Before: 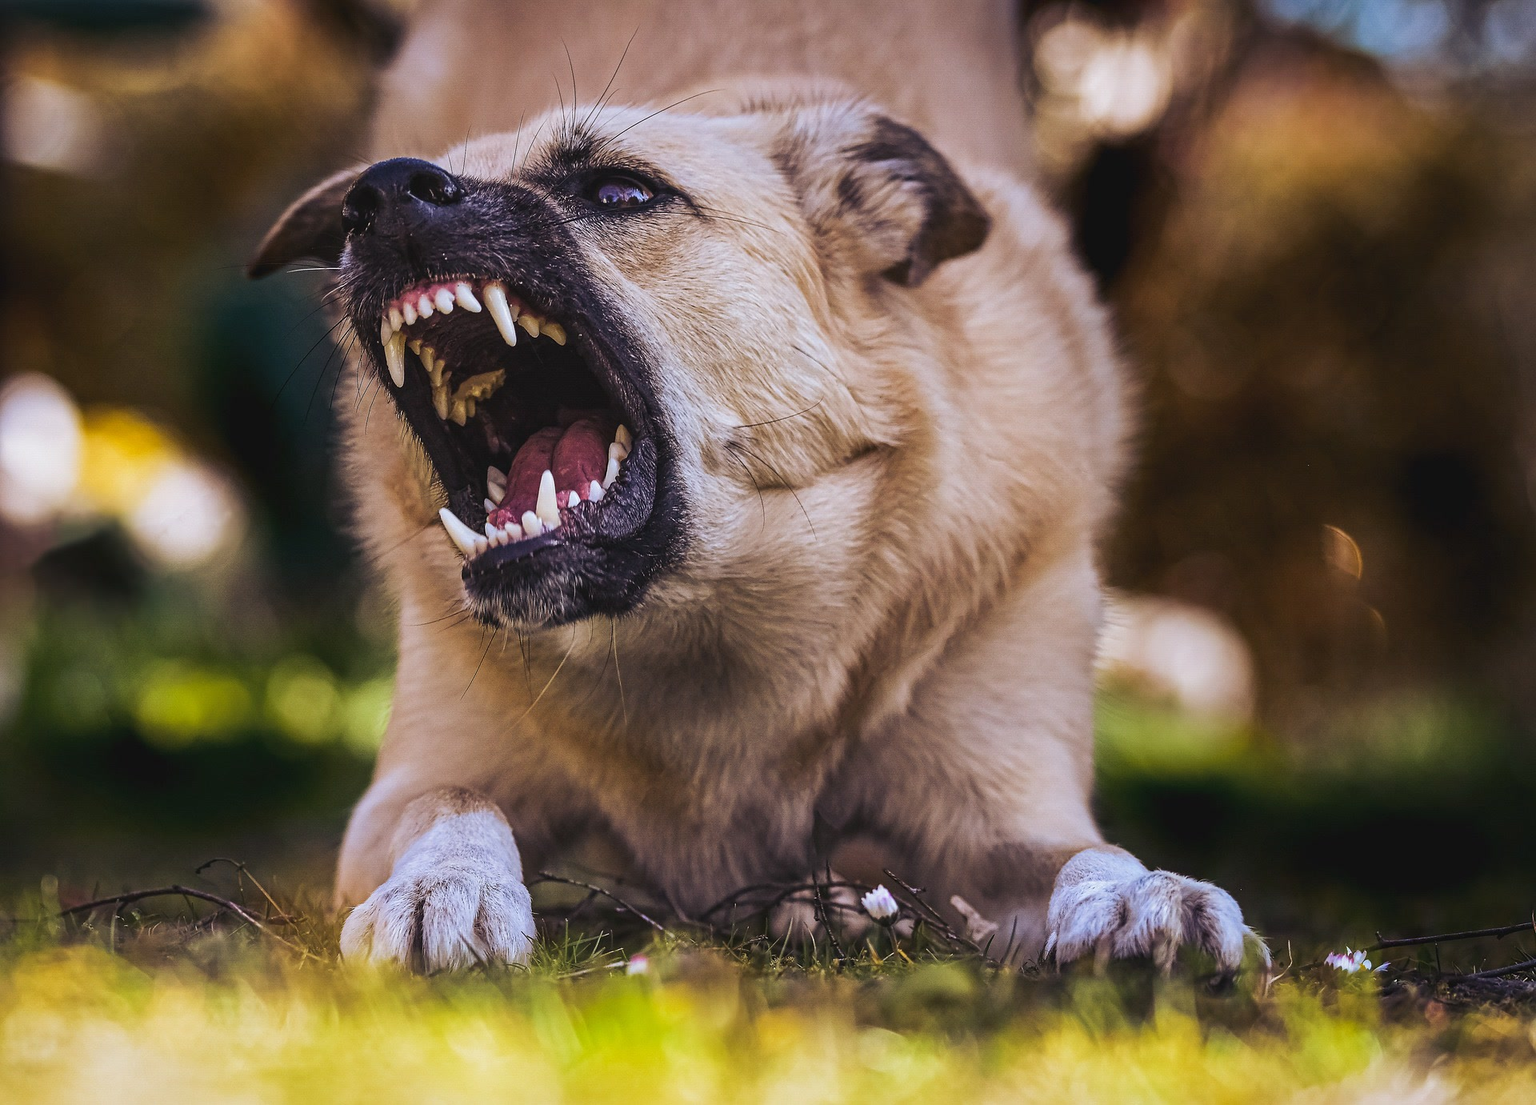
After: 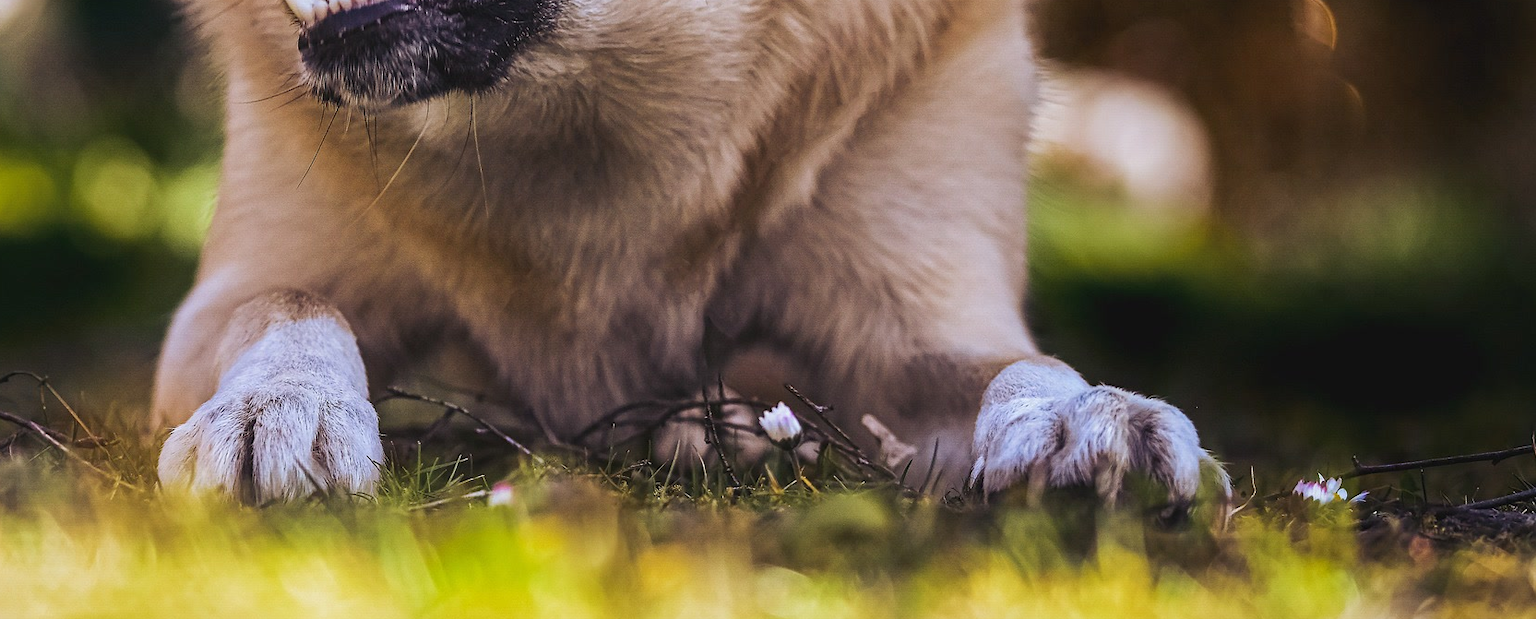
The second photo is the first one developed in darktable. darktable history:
crop and rotate: left 13.245%, top 48.527%, bottom 2.762%
